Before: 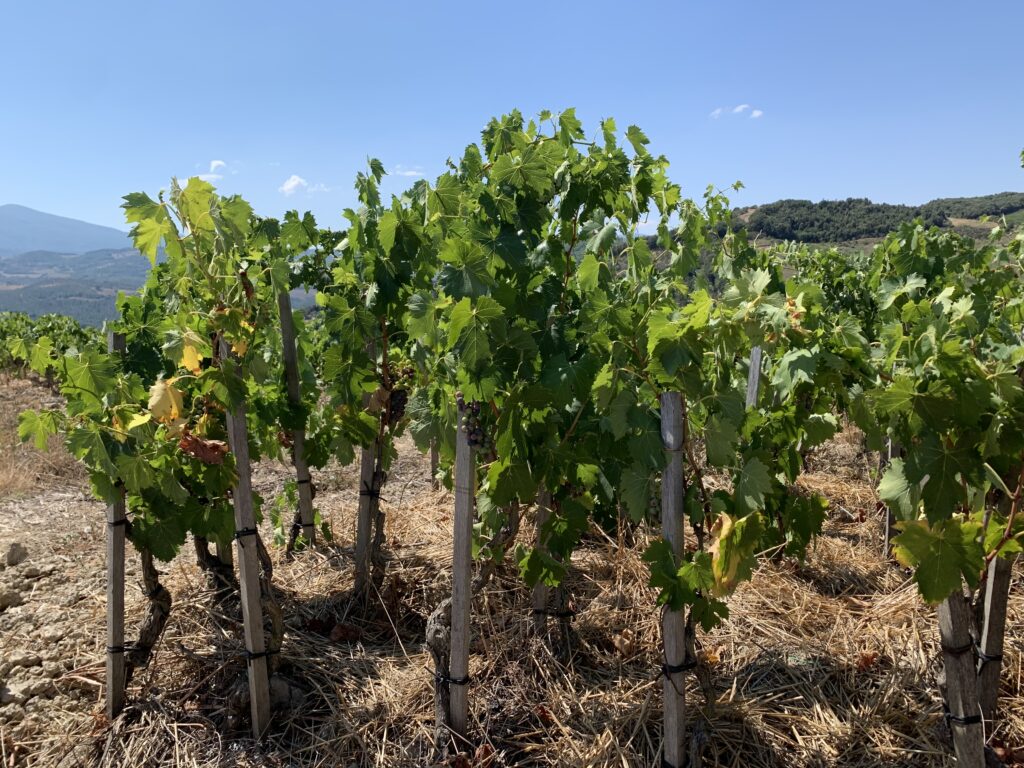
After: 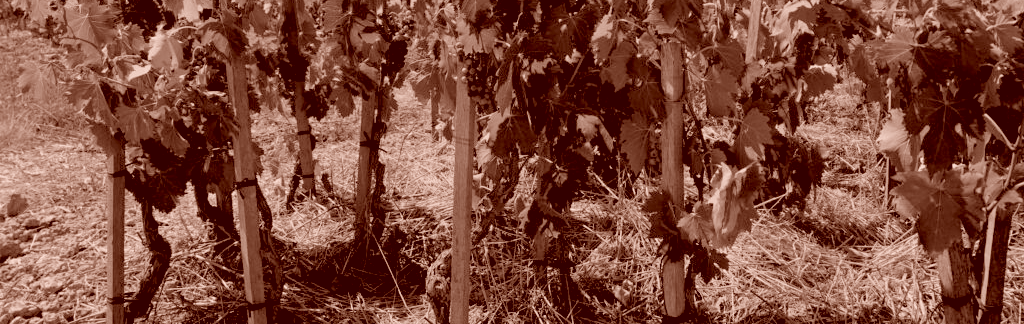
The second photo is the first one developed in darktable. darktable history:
shadows and highlights: radius 108.52, shadows 44.07, highlights -67.8, low approximation 0.01, soften with gaussian
color correction: highlights a* 9.03, highlights b* 8.71, shadows a* 40, shadows b* 40, saturation 0.8
contrast brightness saturation: contrast 0.04, saturation 0.16
crop: top 45.551%, bottom 12.262%
exposure: black level correction -0.001, exposure 0.08 EV, compensate highlight preservation false
color calibration: output gray [0.267, 0.423, 0.261, 0], illuminant same as pipeline (D50), adaptation none (bypass)
rgb levels: preserve colors sum RGB, levels [[0.038, 0.433, 0.934], [0, 0.5, 1], [0, 0.5, 1]]
